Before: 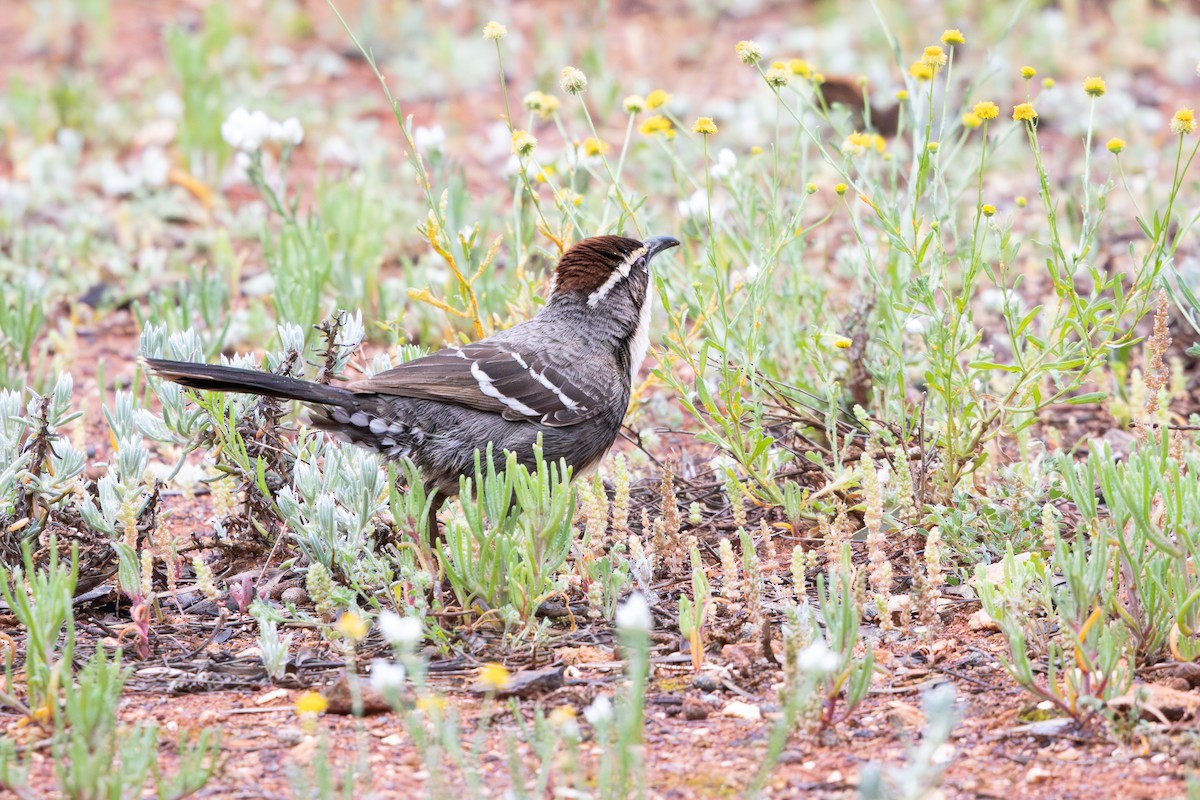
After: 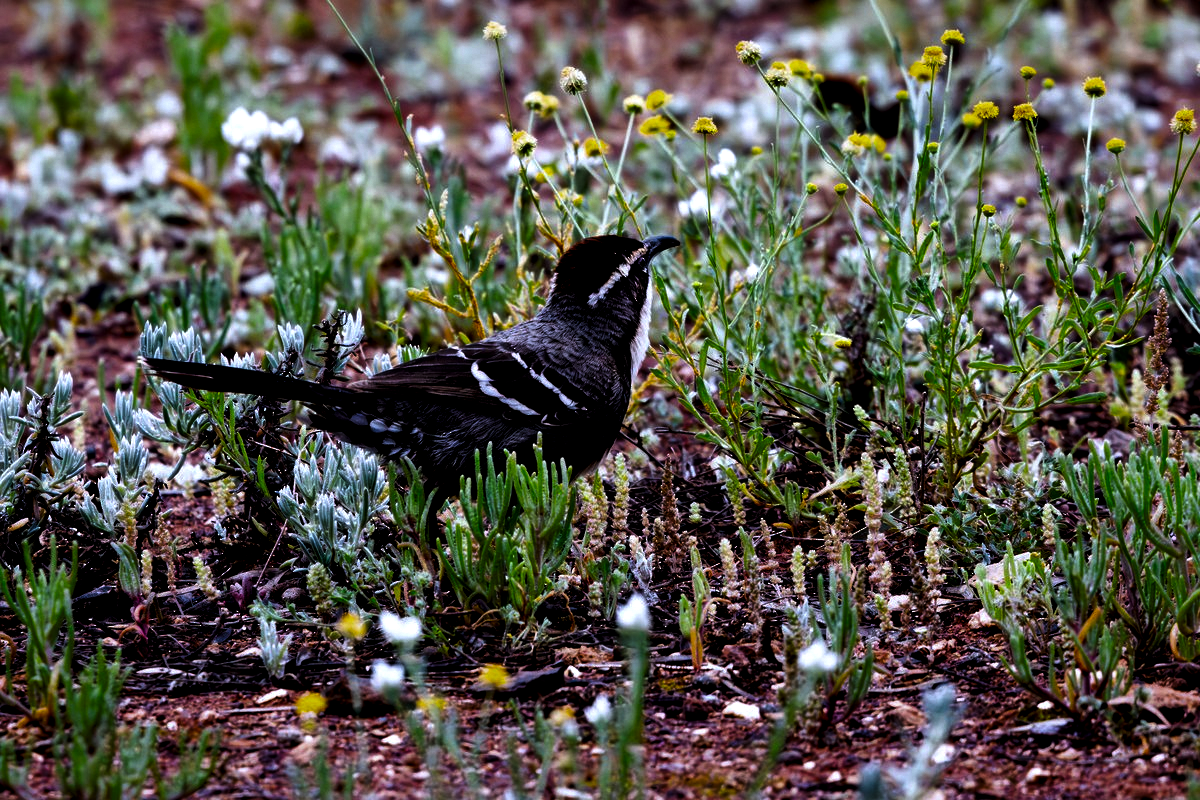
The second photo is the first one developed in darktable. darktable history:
contrast brightness saturation: brightness -1, saturation 1
white balance: red 0.984, blue 1.059
local contrast: mode bilateral grid, contrast 25, coarseness 50, detail 123%, midtone range 0.2
levels: levels [0.101, 0.578, 0.953]
